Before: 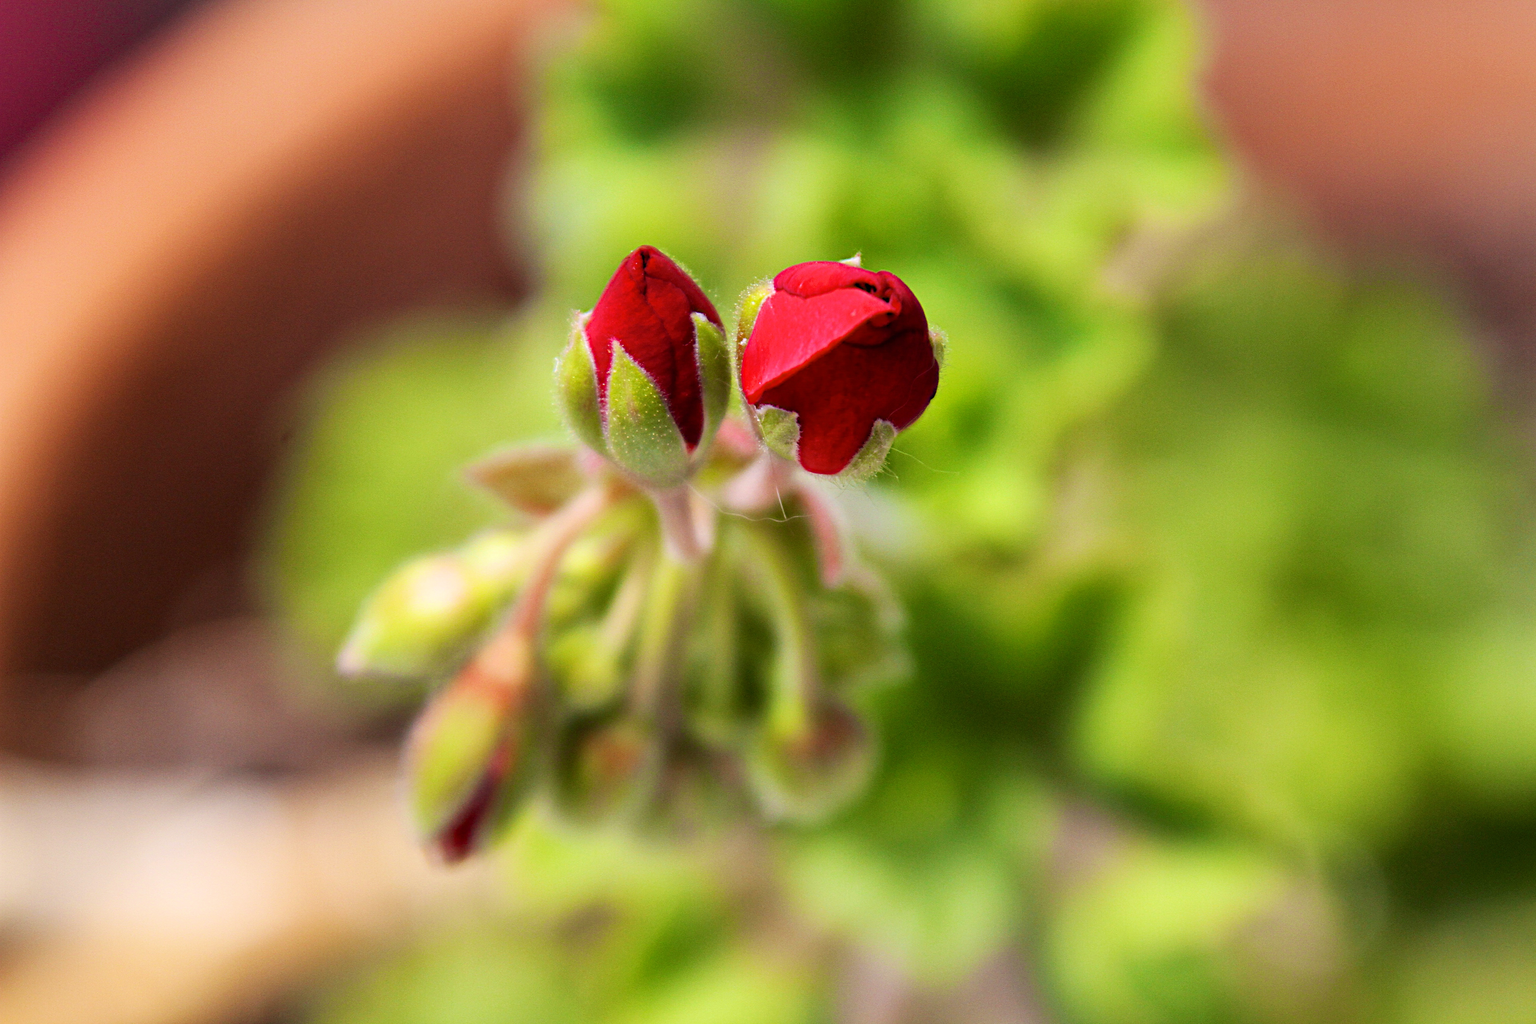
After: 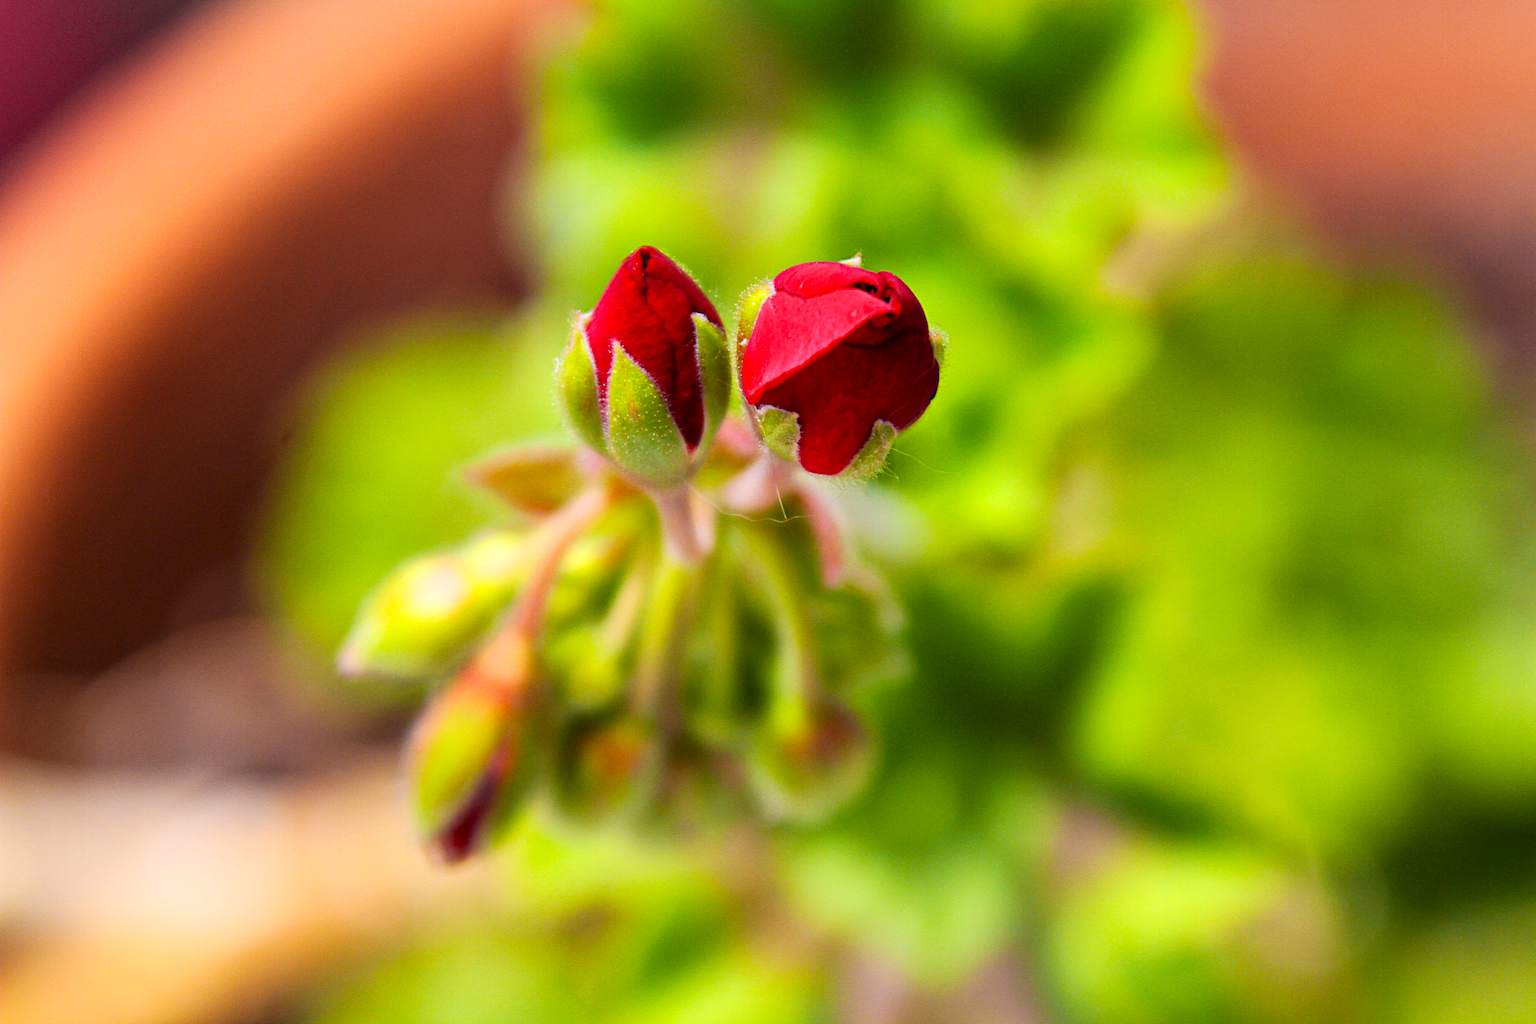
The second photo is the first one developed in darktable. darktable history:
color zones: curves: ch0 [(0.224, 0.526) (0.75, 0.5)]; ch1 [(0.055, 0.526) (0.224, 0.761) (0.377, 0.526) (0.75, 0.5)]
white balance: emerald 1
